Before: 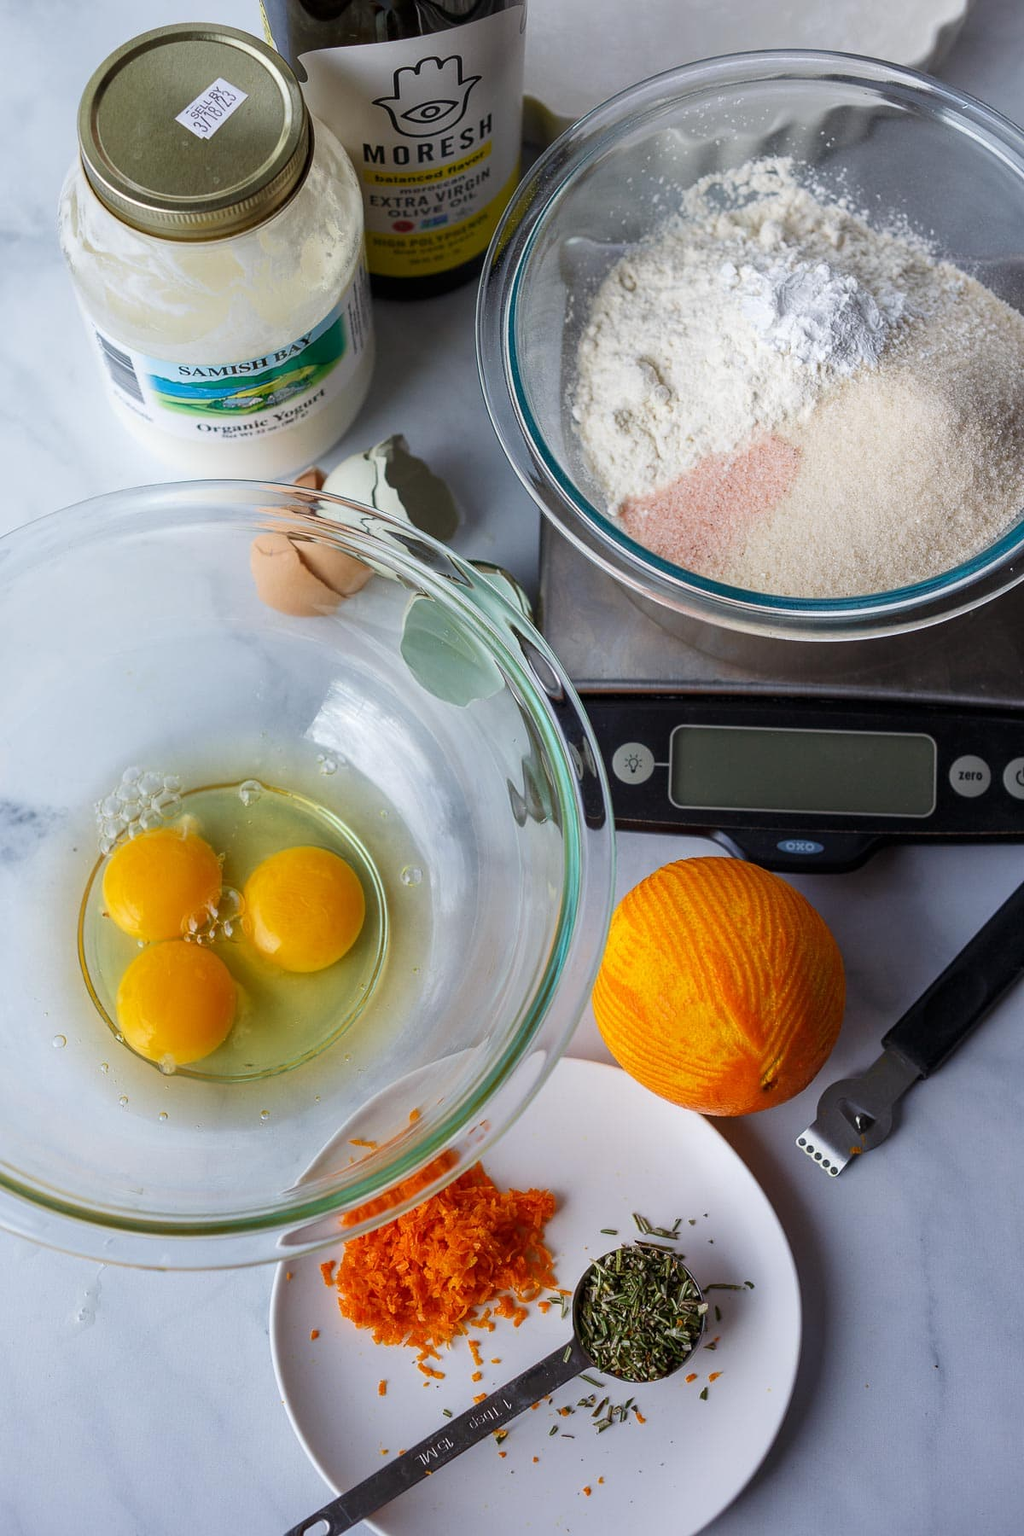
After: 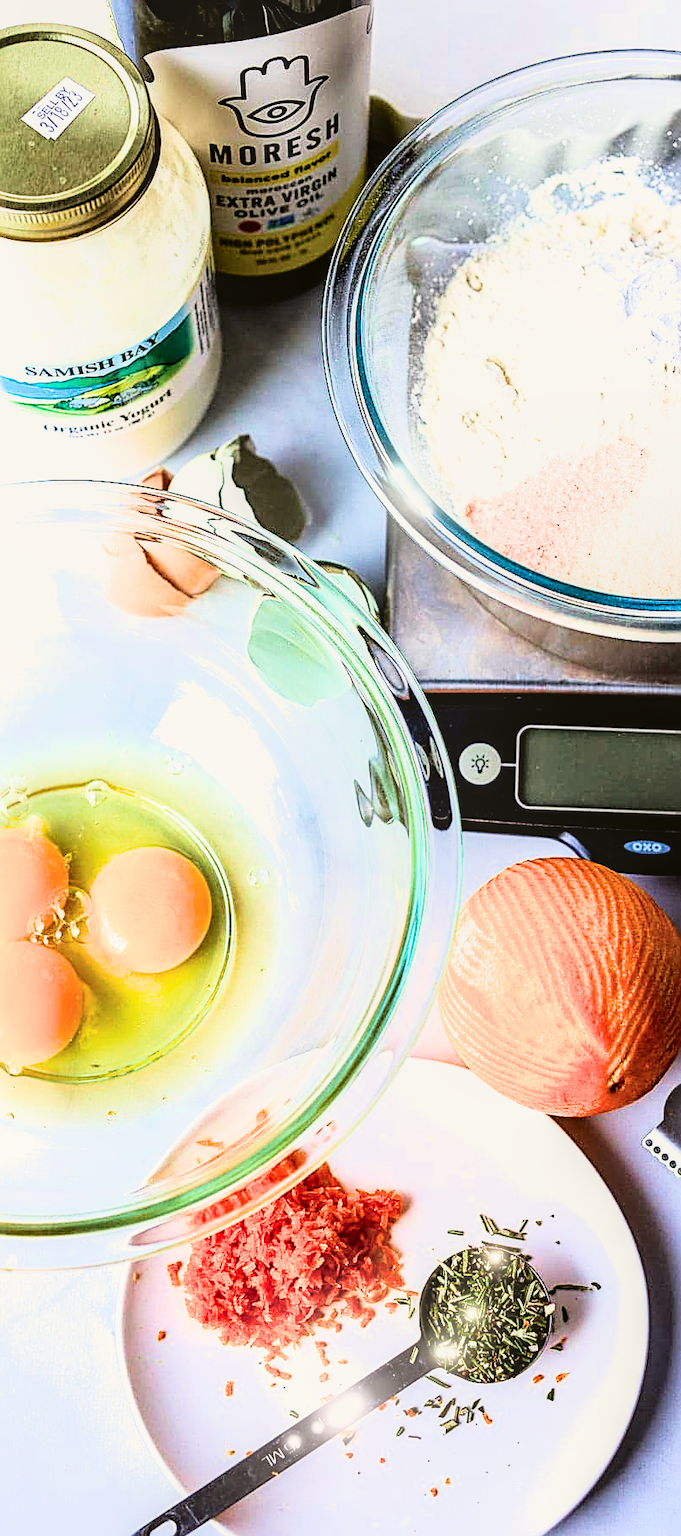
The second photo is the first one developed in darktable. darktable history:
crop and rotate: left 15.017%, right 18.476%
velvia: on, module defaults
color balance rgb: perceptual saturation grading › global saturation 3.076%, perceptual brilliance grading › global brilliance 30.418%, perceptual brilliance grading › highlights 50.203%, perceptual brilliance grading › mid-tones 50.338%, perceptual brilliance grading › shadows -21.582%, global vibrance 10.996%
tone curve: curves: ch0 [(0, 0.021) (0.049, 0.044) (0.152, 0.14) (0.328, 0.377) (0.473, 0.543) (0.641, 0.705) (0.868, 0.887) (1, 0.969)]; ch1 [(0, 0) (0.322, 0.328) (0.43, 0.425) (0.474, 0.466) (0.502, 0.503) (0.522, 0.526) (0.564, 0.591) (0.602, 0.632) (0.677, 0.701) (0.859, 0.885) (1, 1)]; ch2 [(0, 0) (0.33, 0.301) (0.447, 0.44) (0.487, 0.496) (0.502, 0.516) (0.535, 0.554) (0.565, 0.598) (0.618, 0.629) (1, 1)], color space Lab, independent channels, preserve colors none
local contrast: on, module defaults
sharpen: radius 2.533, amount 0.632
filmic rgb: black relative exposure -7.73 EV, white relative exposure 4.41 EV, threshold 3 EV, hardness 3.76, latitude 49.22%, contrast 1.1, iterations of high-quality reconstruction 0, enable highlight reconstruction true
